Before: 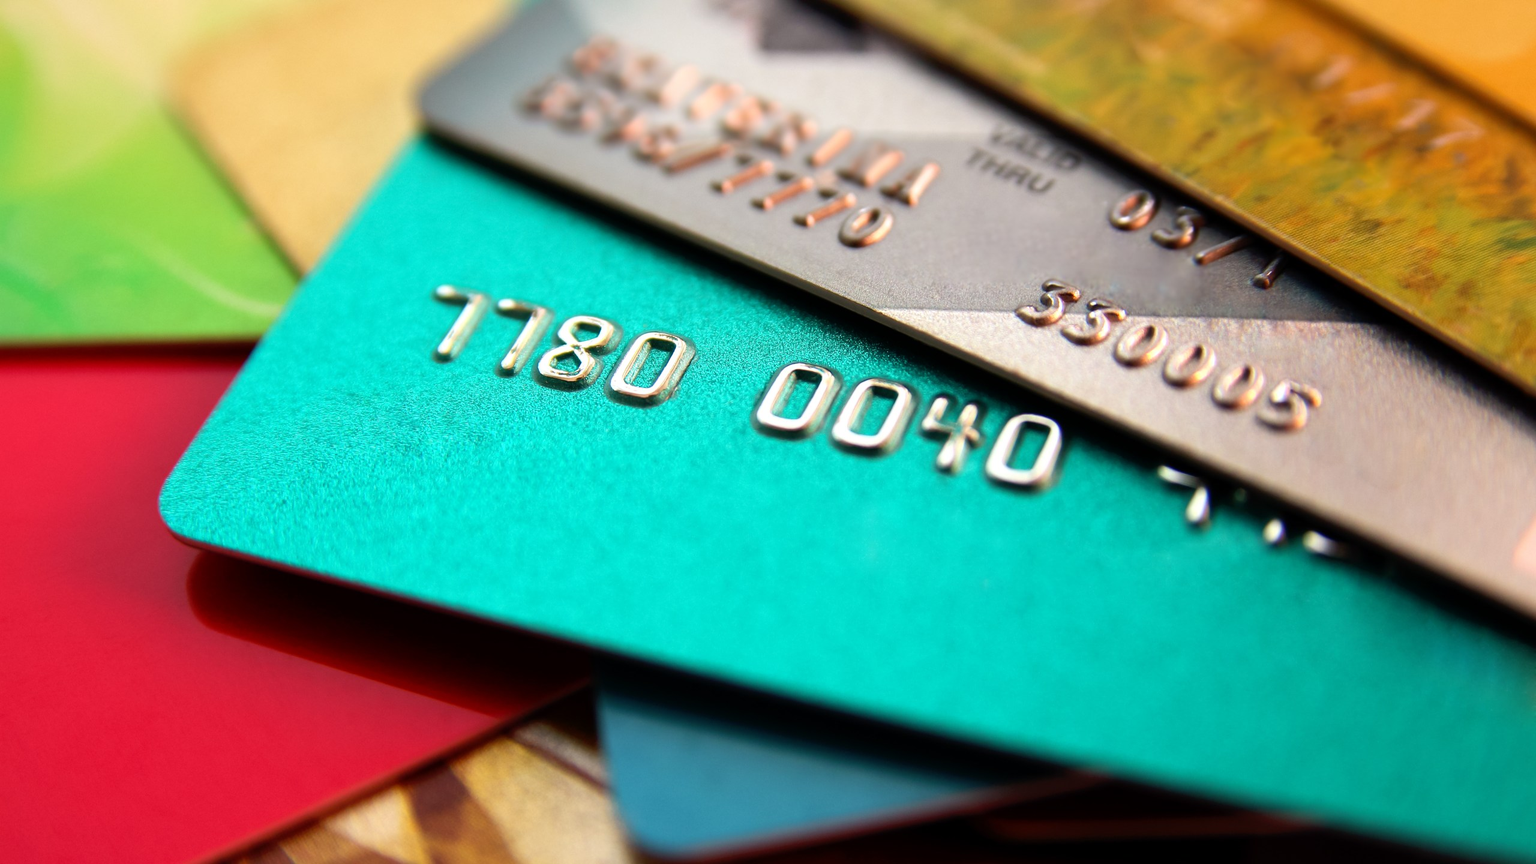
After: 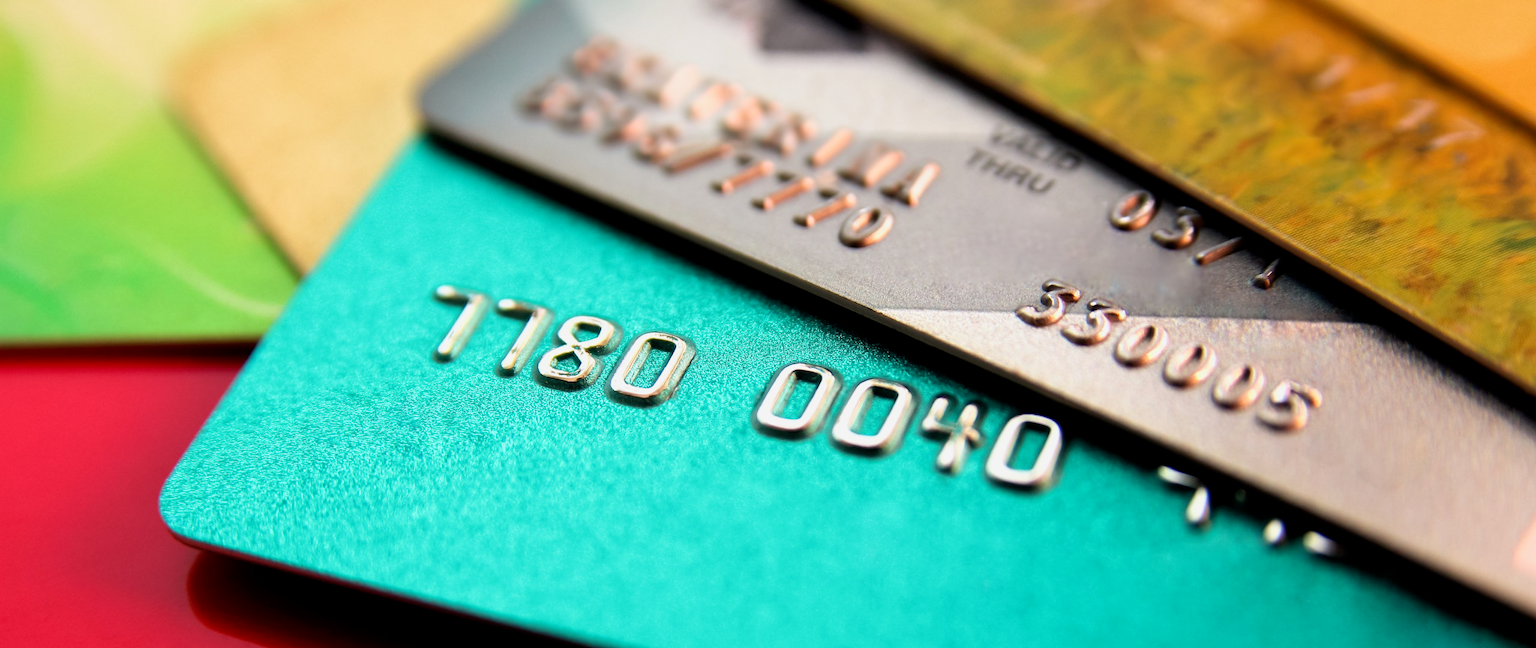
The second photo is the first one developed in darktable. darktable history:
exposure: black level correction 0.001, compensate highlight preservation false
crop: bottom 24.947%
filmic rgb: black relative exposure -12.72 EV, white relative exposure 2.8 EV, target black luminance 0%, hardness 8.53, latitude 69.76%, contrast 1.136, shadows ↔ highlights balance -0.436%, color science v5 (2021), contrast in shadows safe, contrast in highlights safe
